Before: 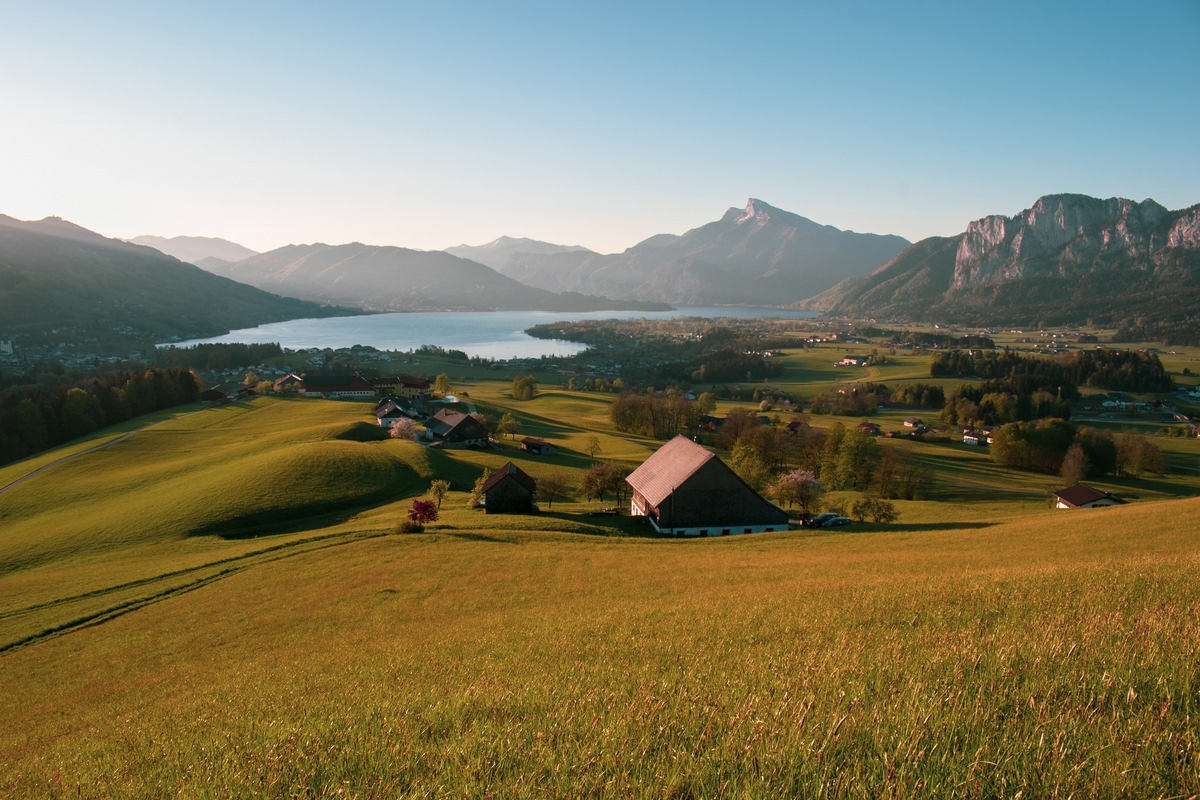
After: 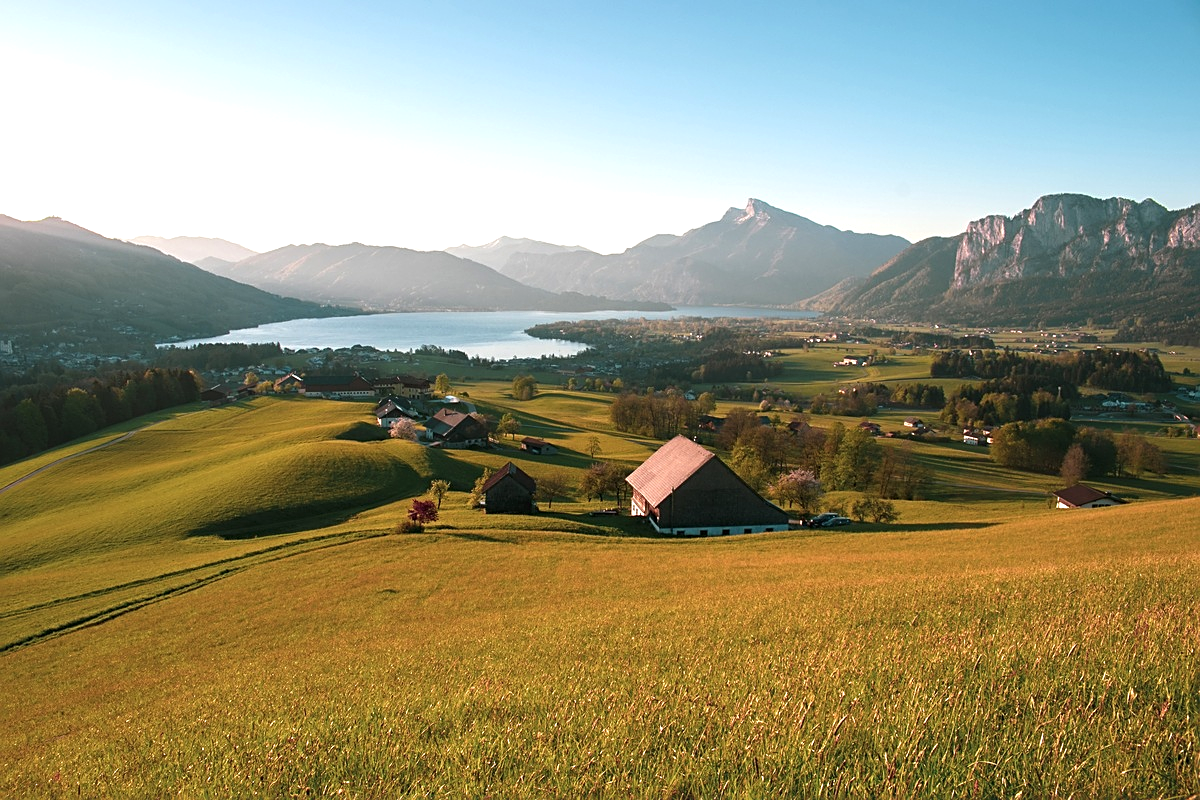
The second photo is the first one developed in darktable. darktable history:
exposure: black level correction -0.002, exposure 0.54 EV, compensate highlight preservation false
sharpen: on, module defaults
